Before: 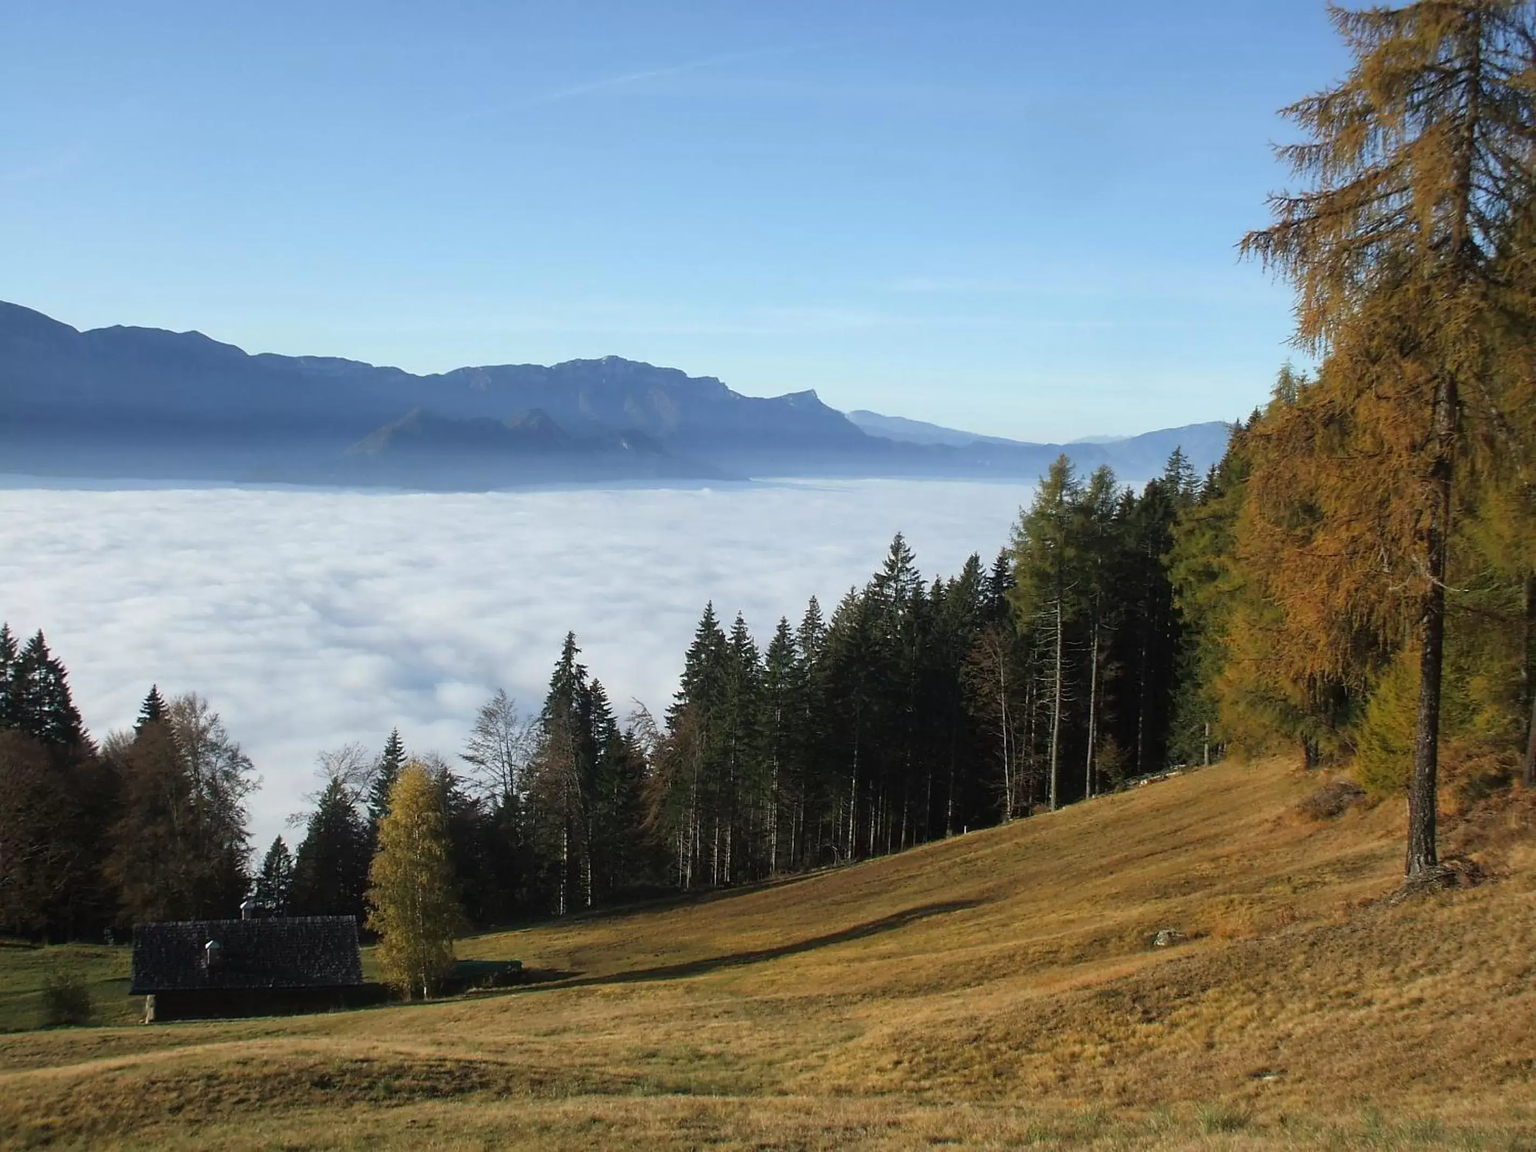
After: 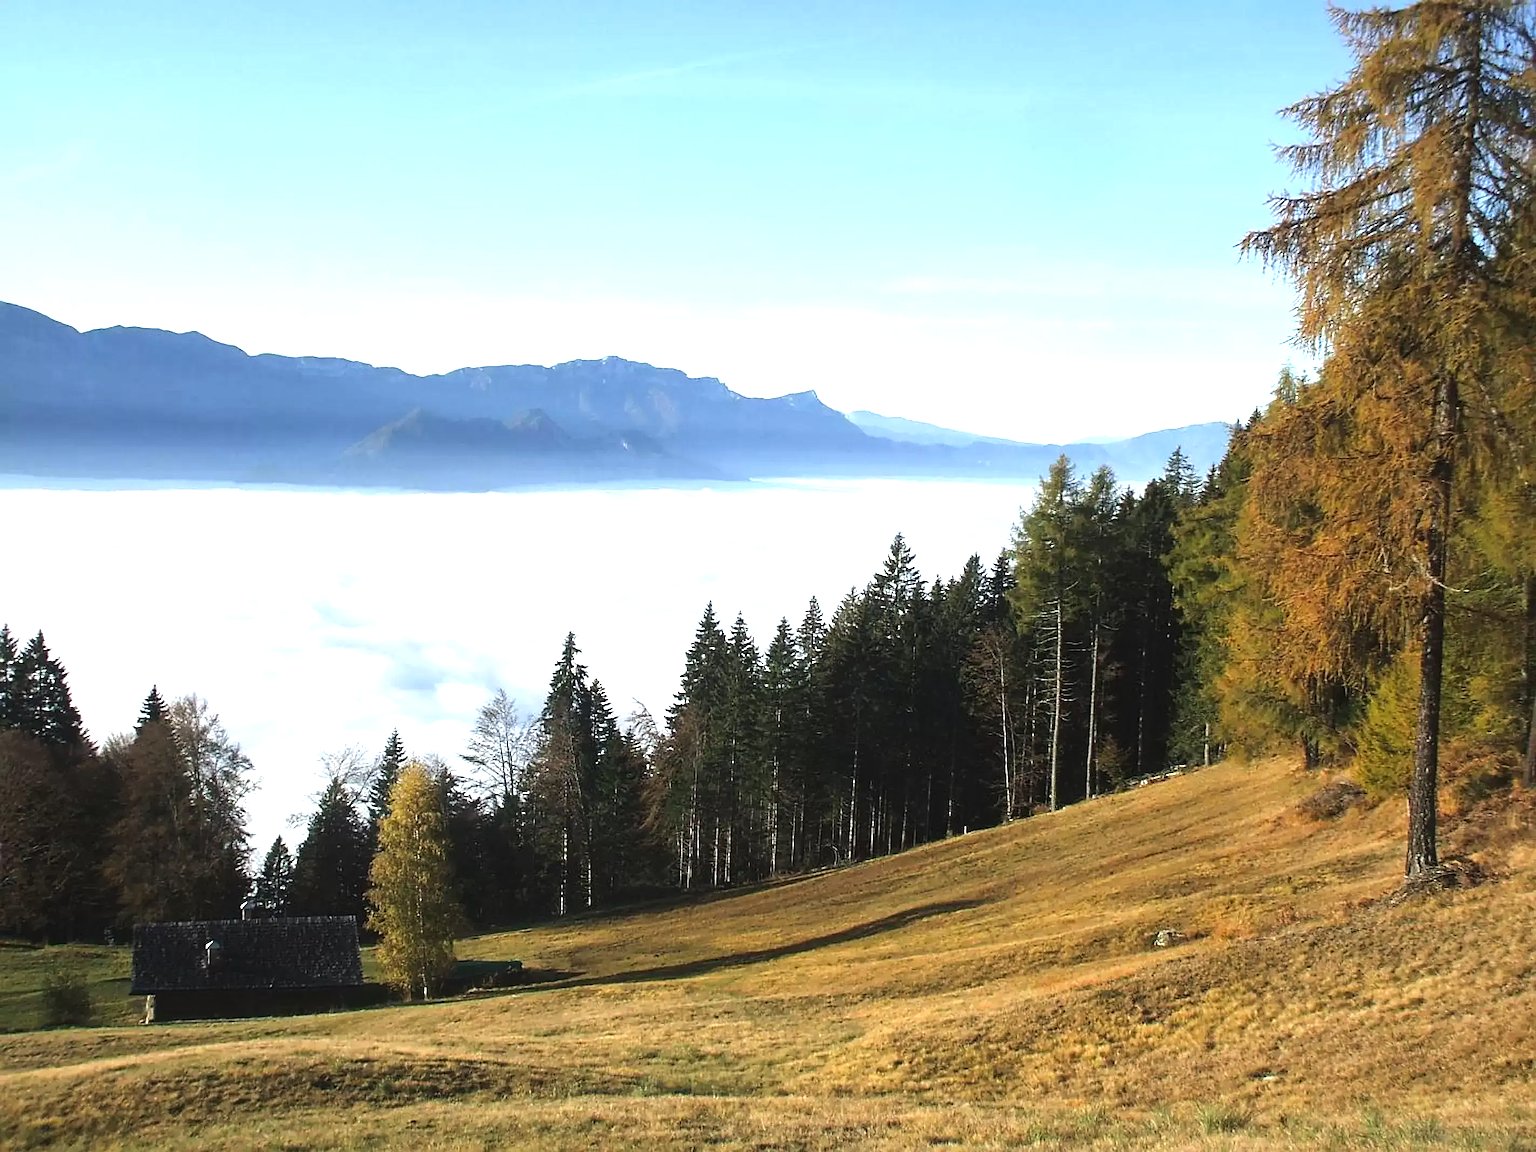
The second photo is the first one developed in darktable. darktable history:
tone equalizer: -8 EV -0.447 EV, -7 EV -0.358 EV, -6 EV -0.303 EV, -5 EV -0.213 EV, -3 EV 0.24 EV, -2 EV 0.337 EV, -1 EV 0.397 EV, +0 EV 0.416 EV, edges refinement/feathering 500, mask exposure compensation -1.57 EV, preserve details no
exposure: black level correction -0.002, exposure 0.705 EV, compensate exposure bias true, compensate highlight preservation false
sharpen: on, module defaults
contrast brightness saturation: contrast -0.023, brightness -0.015, saturation 0.027
